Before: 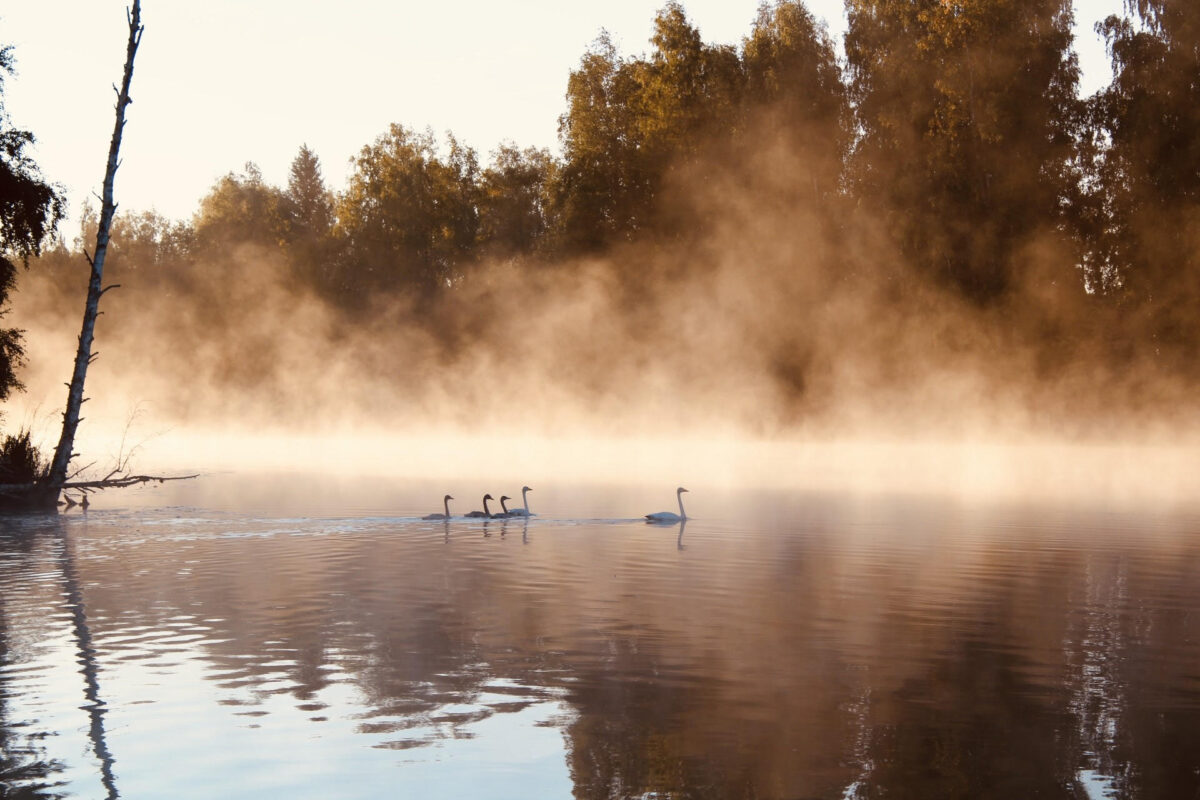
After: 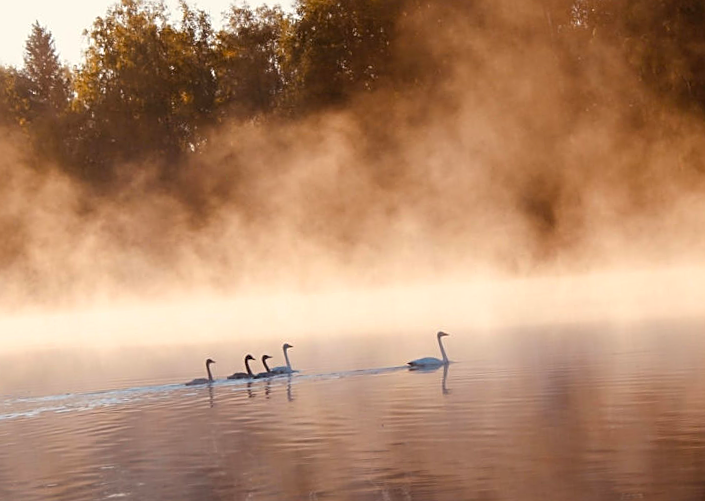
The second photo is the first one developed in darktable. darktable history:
crop and rotate: left 22.13%, top 22.054%, right 22.026%, bottom 22.102%
sharpen: on, module defaults
rotate and perspective: rotation -4.86°, automatic cropping off
